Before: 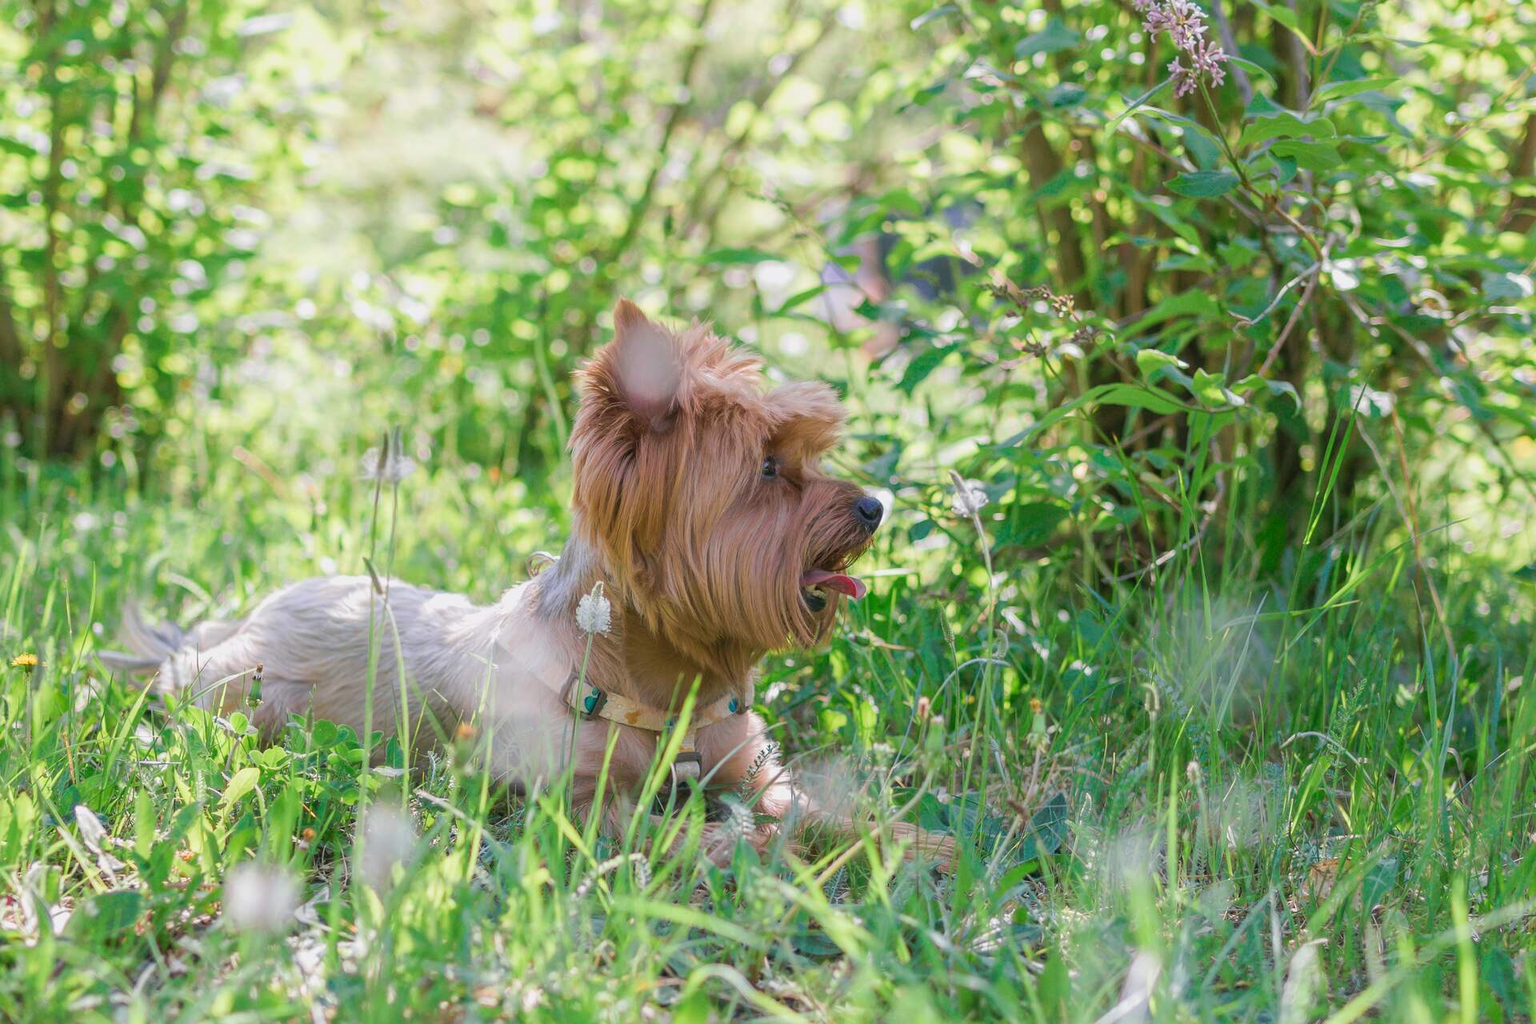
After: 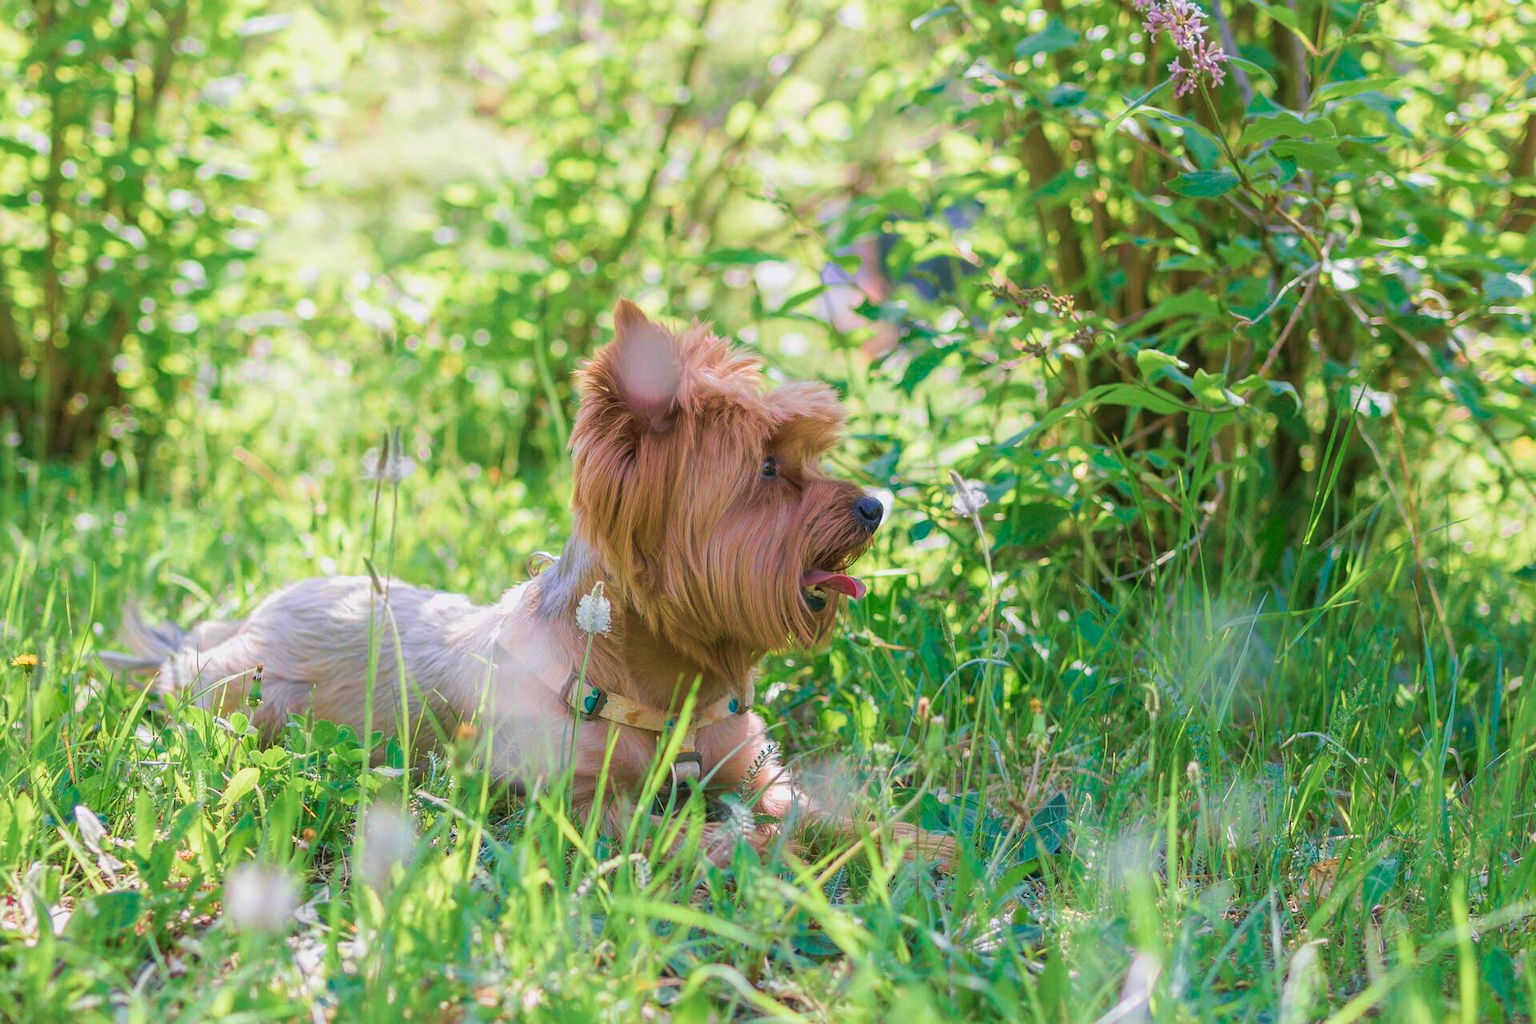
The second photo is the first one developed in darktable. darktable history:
velvia: strength 44.46%
